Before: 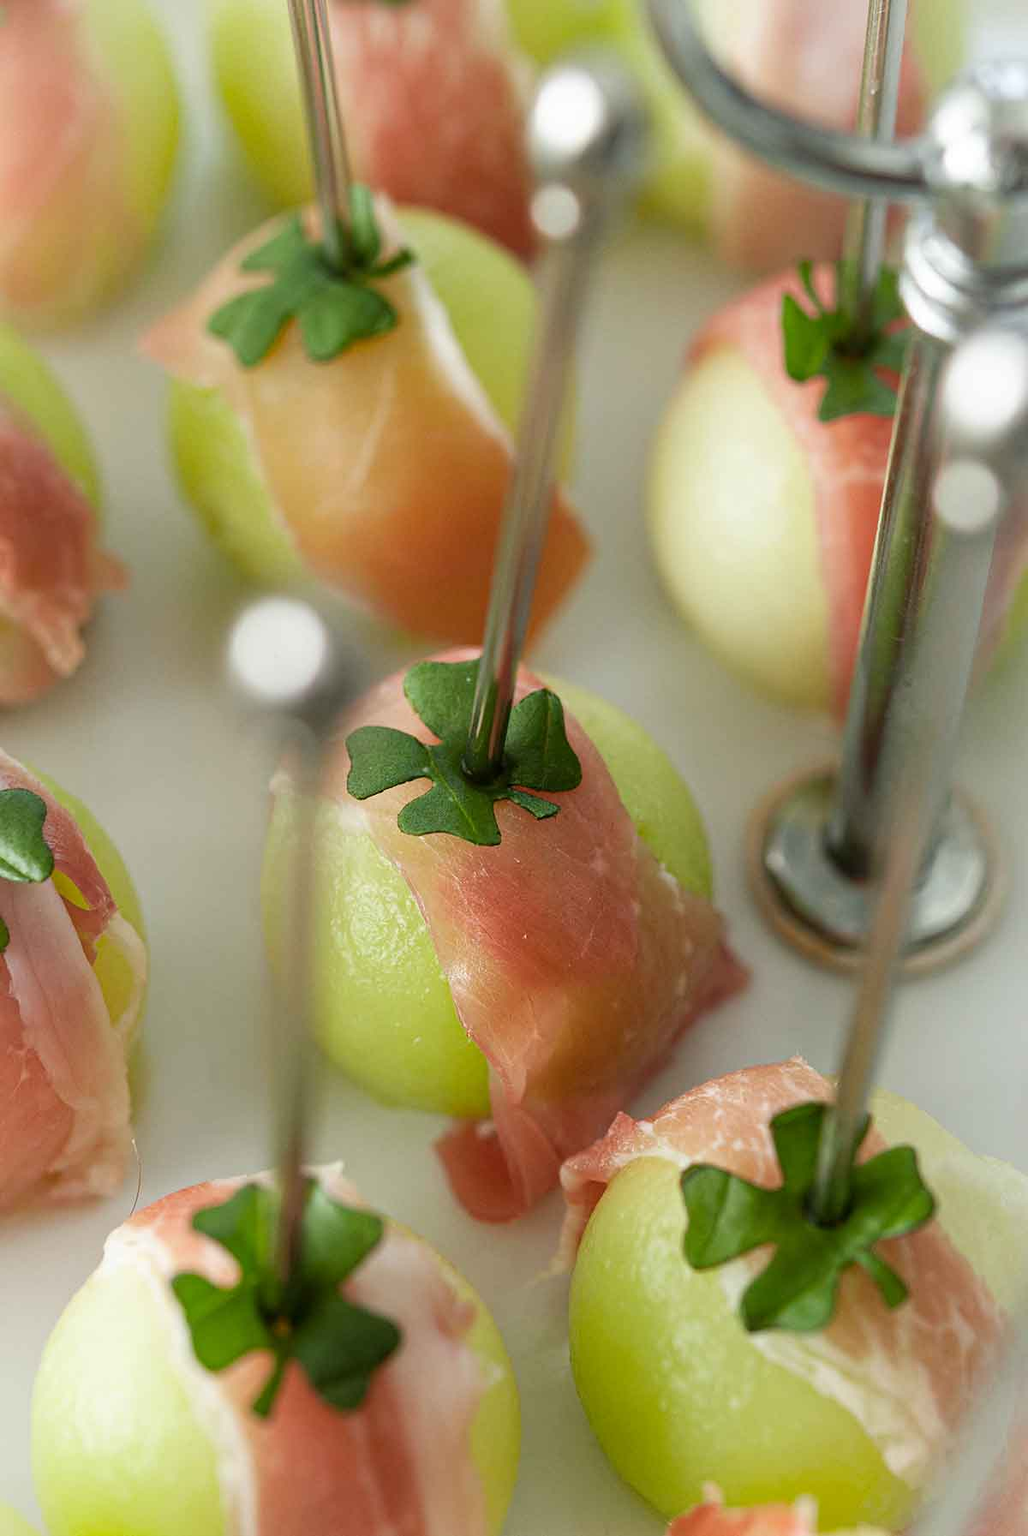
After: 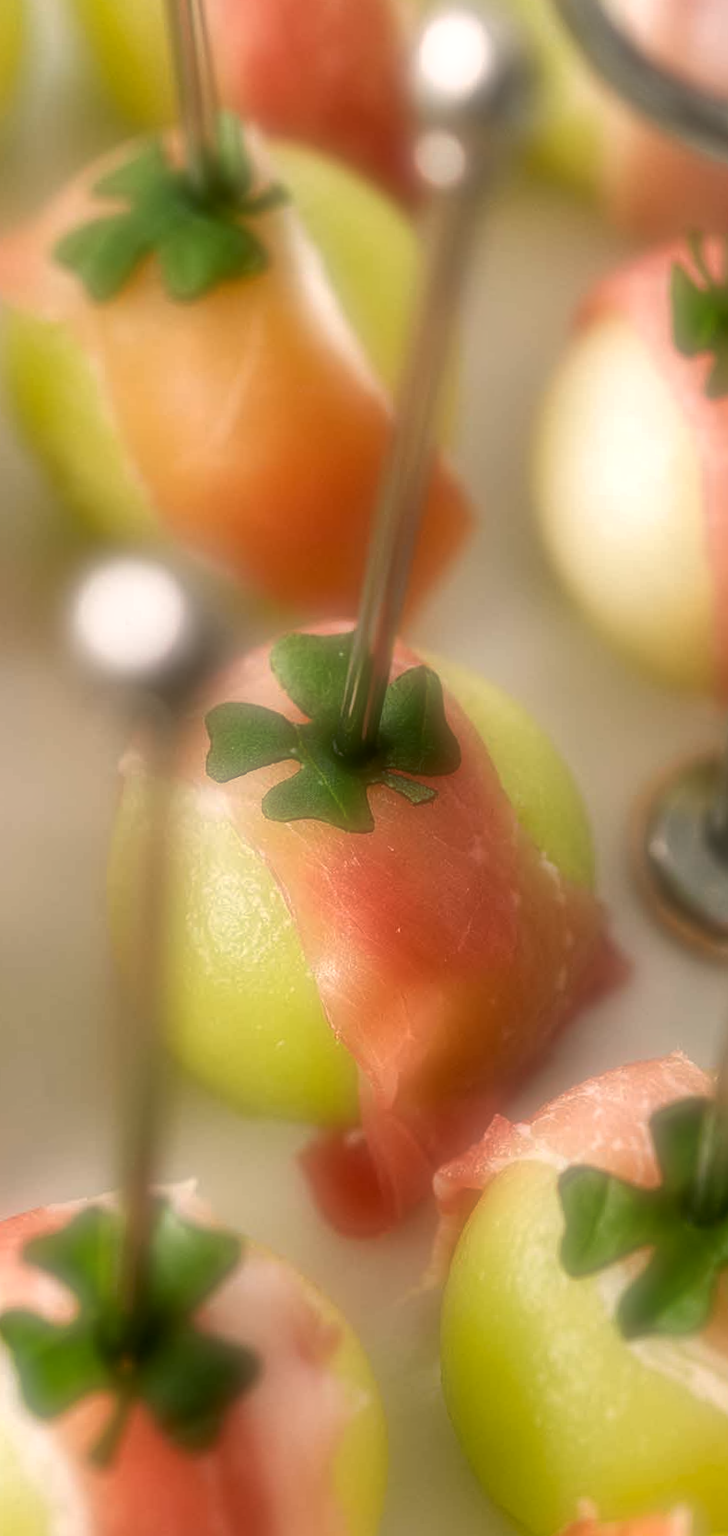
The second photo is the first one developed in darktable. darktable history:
haze removal: compatibility mode true, adaptive false
soften: on, module defaults
rotate and perspective: rotation 0.679°, lens shift (horizontal) 0.136, crop left 0.009, crop right 0.991, crop top 0.078, crop bottom 0.95
local contrast: detail 130%
crop and rotate: left 18.442%, right 15.508%
shadows and highlights: low approximation 0.01, soften with gaussian
color balance: mode lift, gamma, gain (sRGB)
white balance: red 1.127, blue 0.943
